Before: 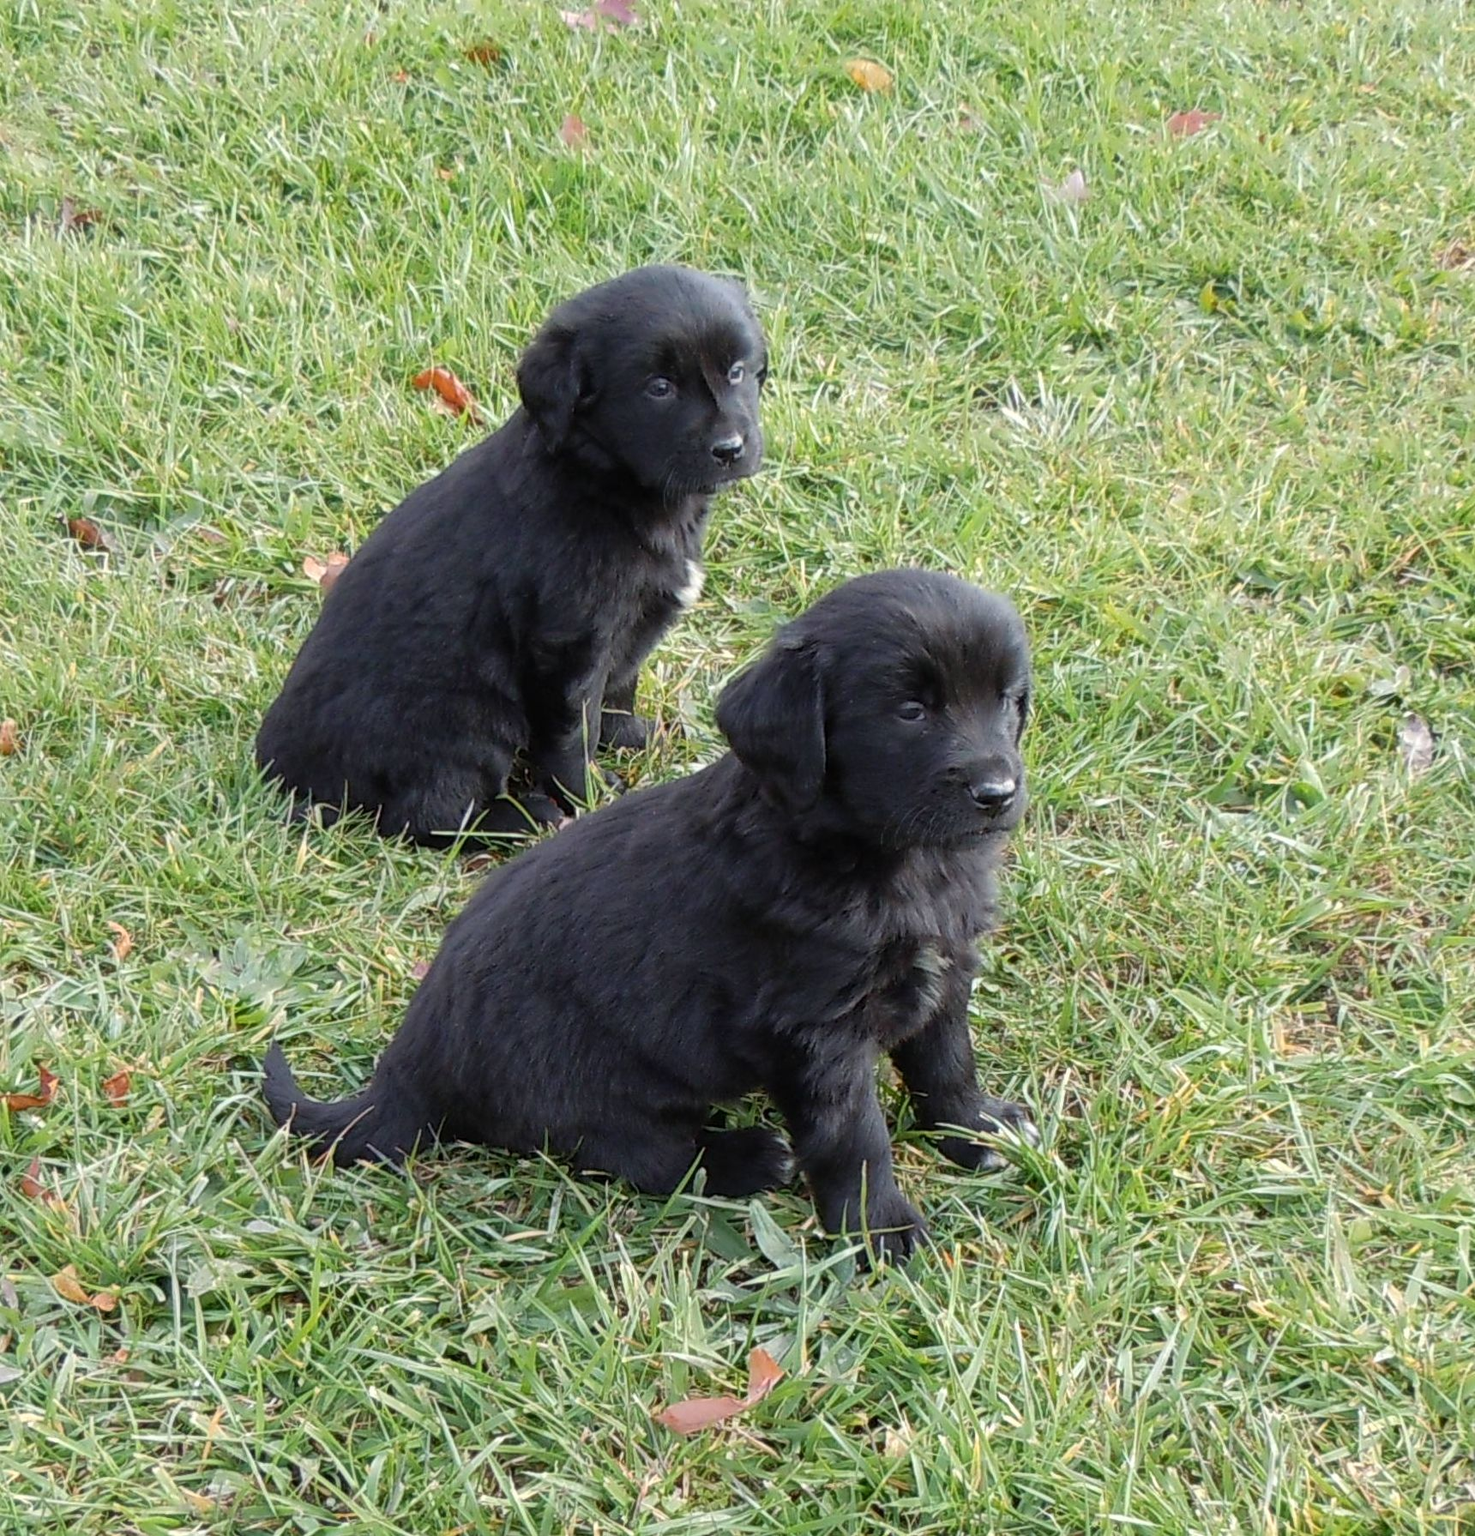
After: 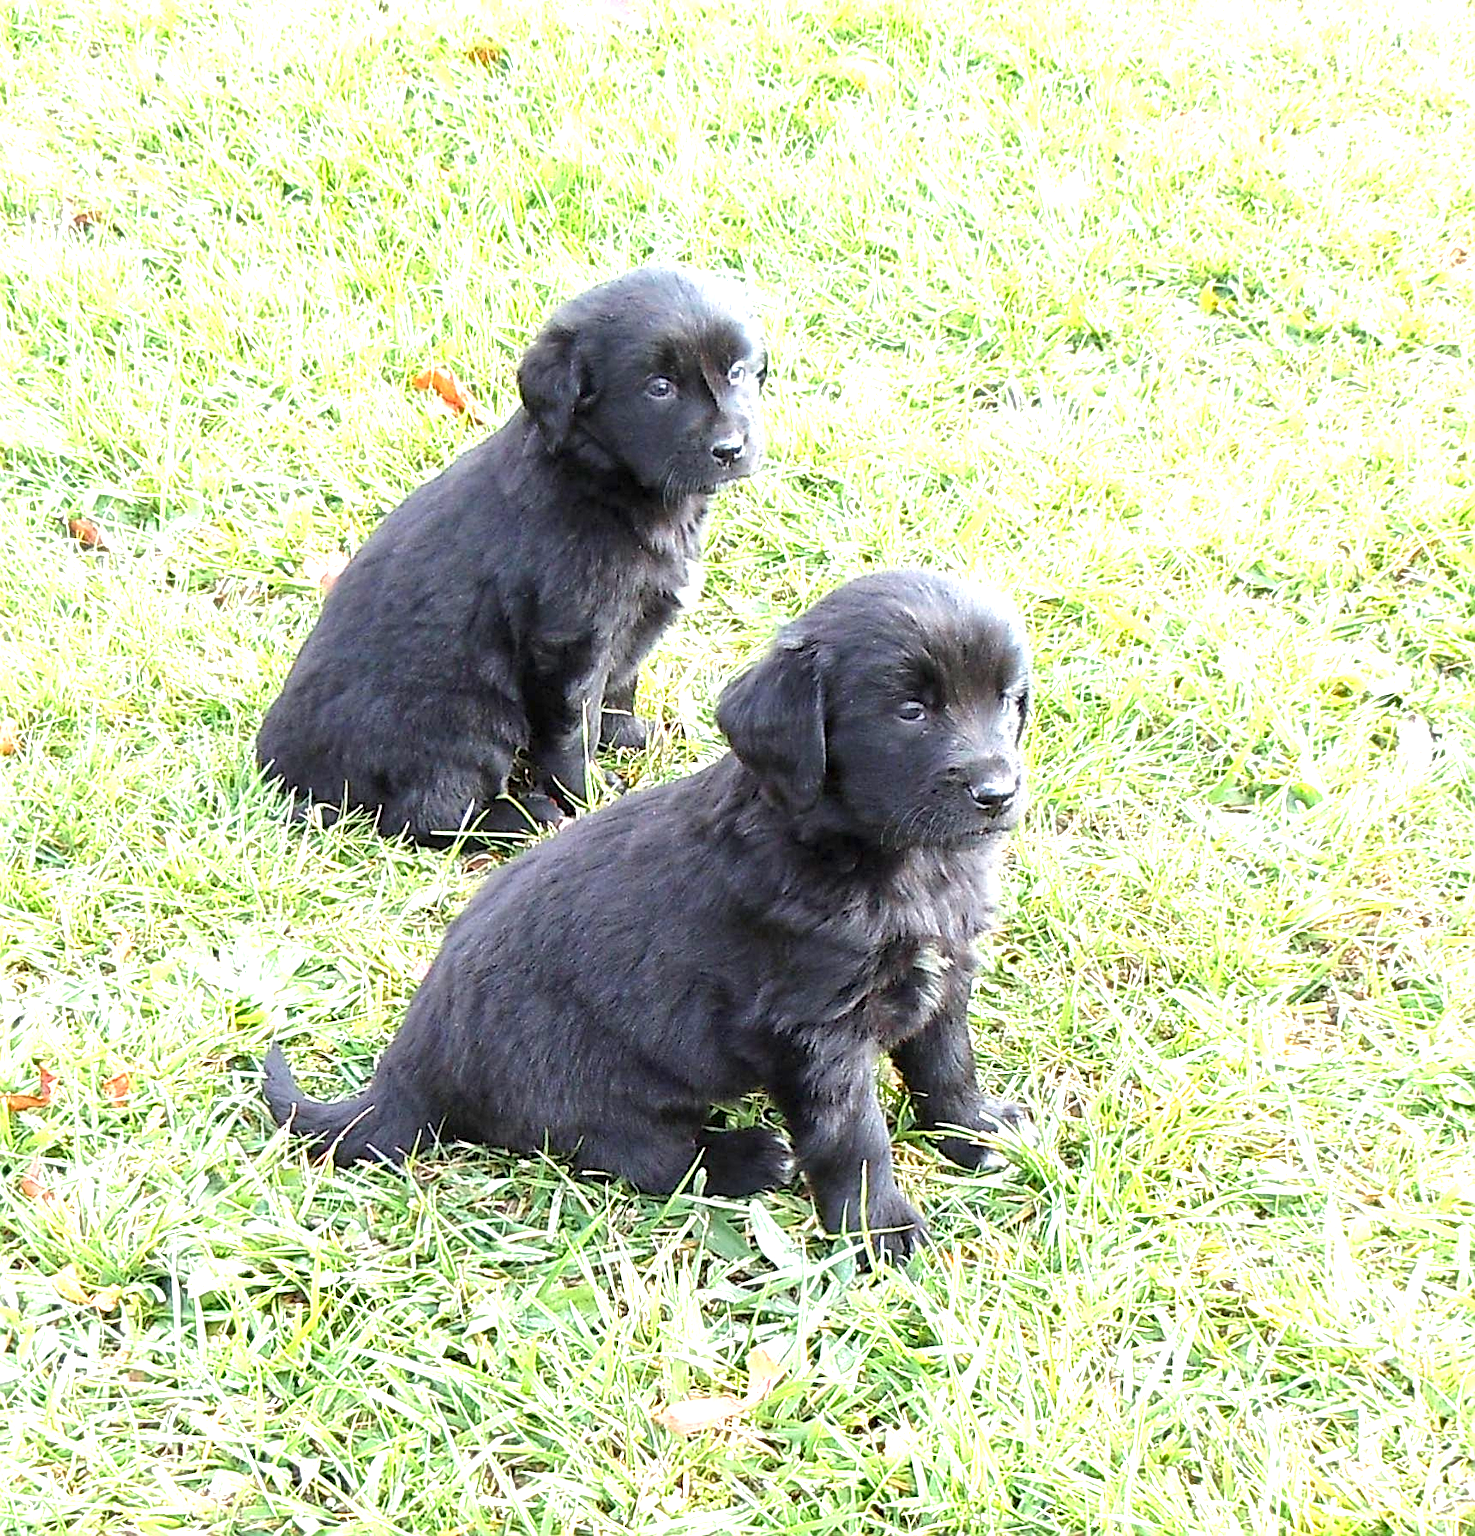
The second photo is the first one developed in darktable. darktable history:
exposure: black level correction 0.001, exposure 1.848 EV, compensate highlight preservation false
sharpen: on, module defaults
